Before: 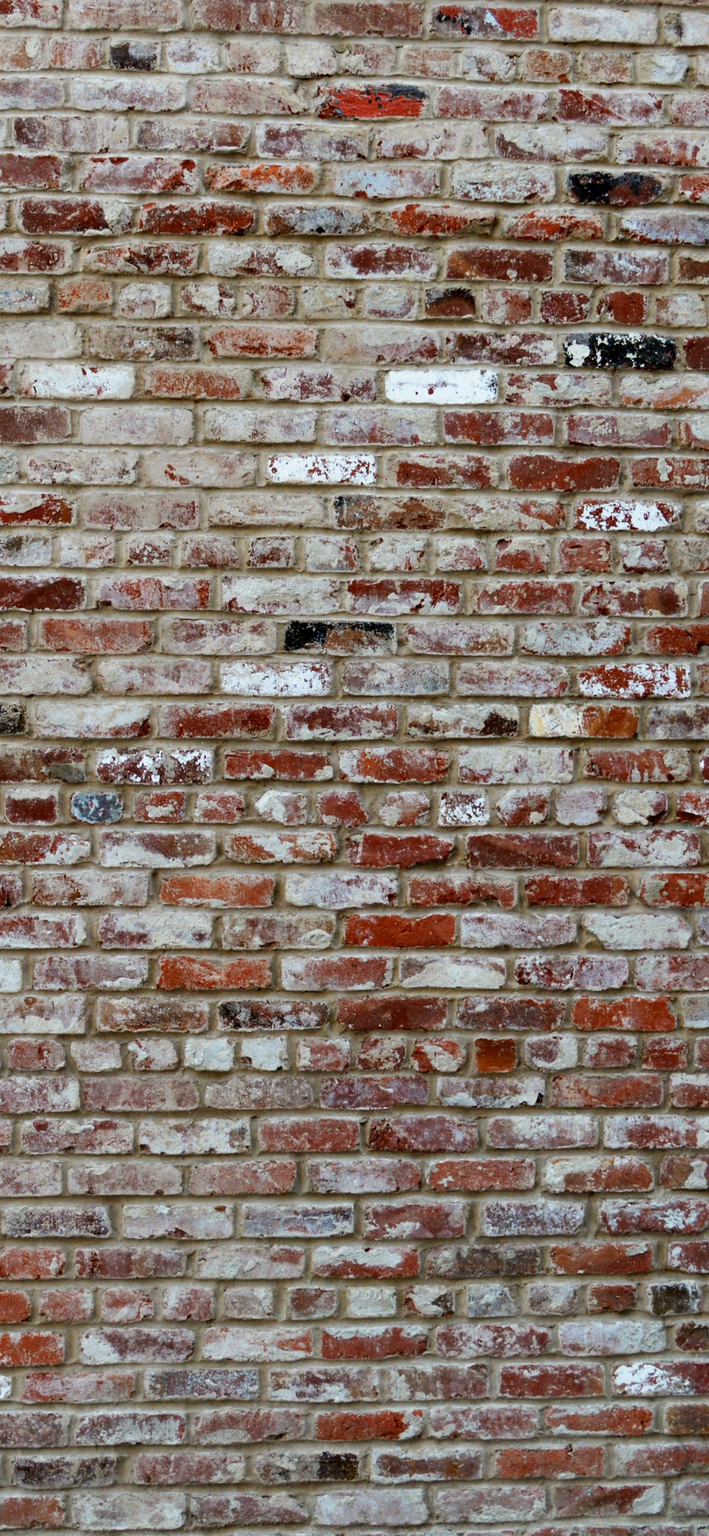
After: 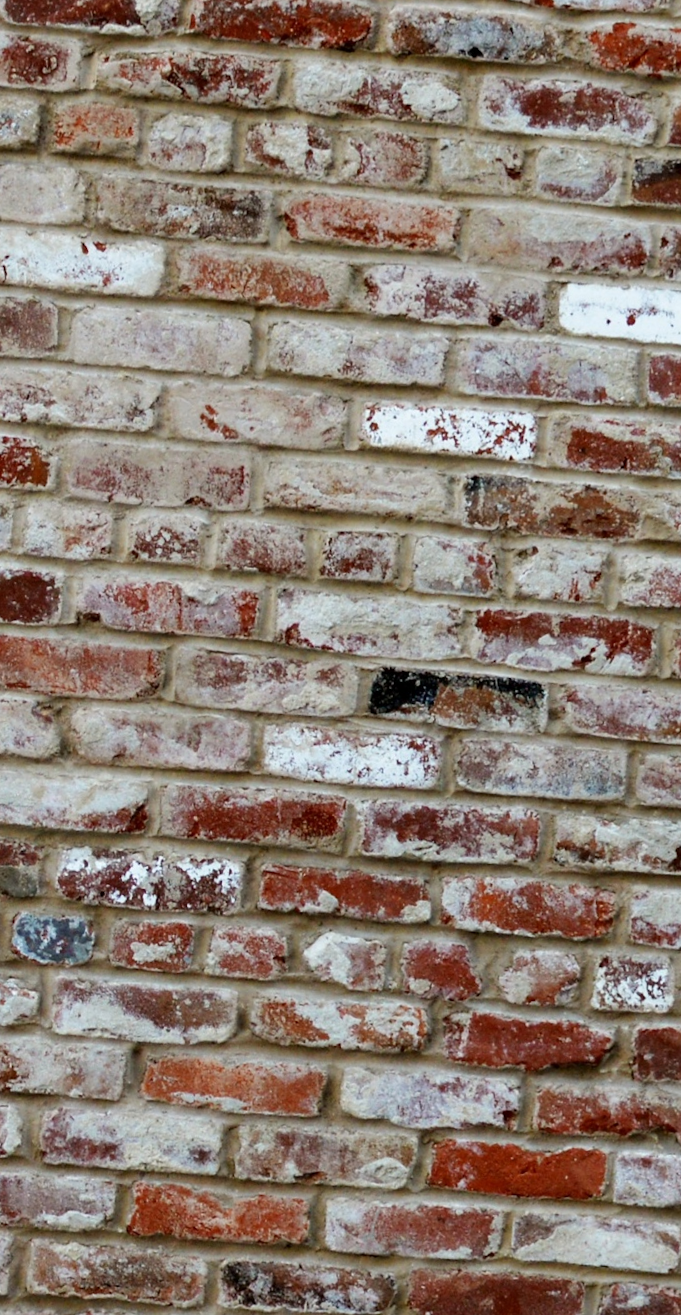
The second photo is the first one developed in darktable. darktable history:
crop and rotate: angle -4.3°, left 2.082%, top 6.858%, right 27.731%, bottom 30.529%
